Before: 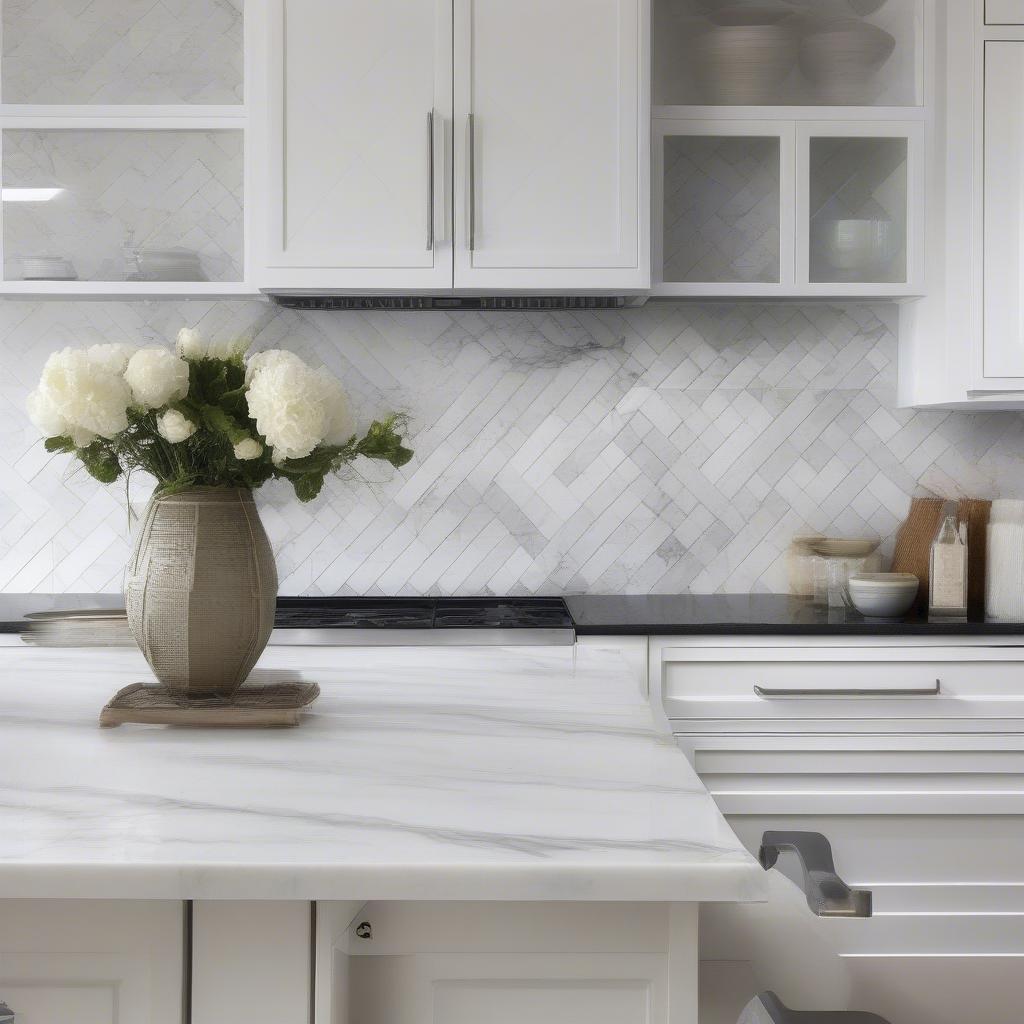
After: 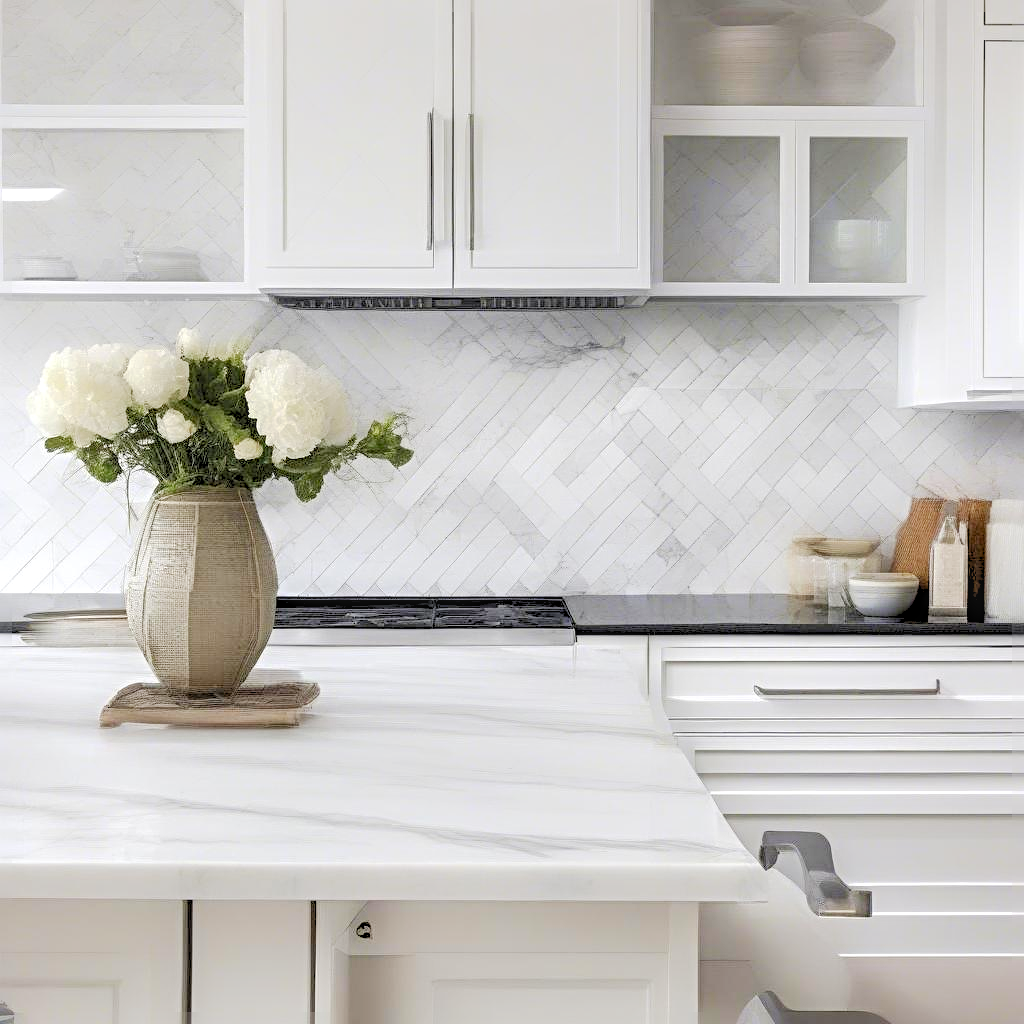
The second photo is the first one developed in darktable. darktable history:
sharpen: radius 4.885
levels: black 0.02%, levels [0.072, 0.414, 0.976]
local contrast: detail 130%
base curve: curves: ch0 [(0, 0) (0.262, 0.32) (0.722, 0.705) (1, 1)], preserve colors none
